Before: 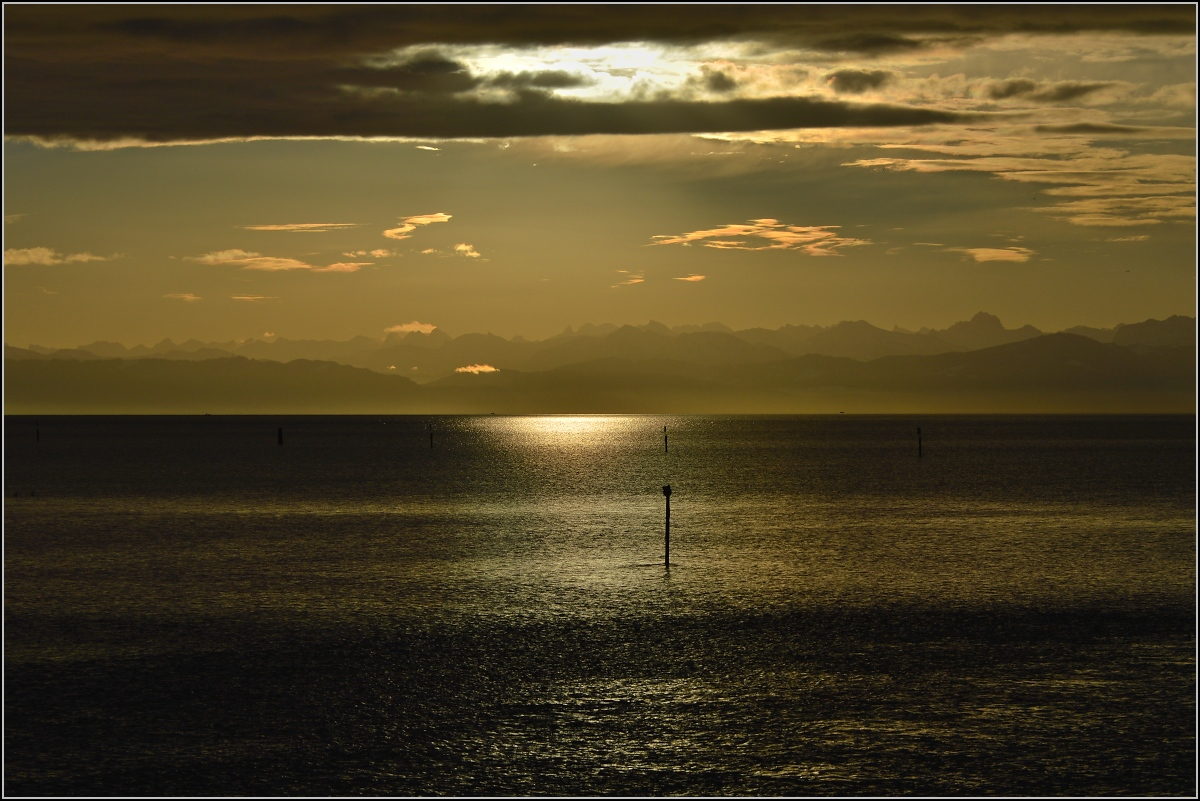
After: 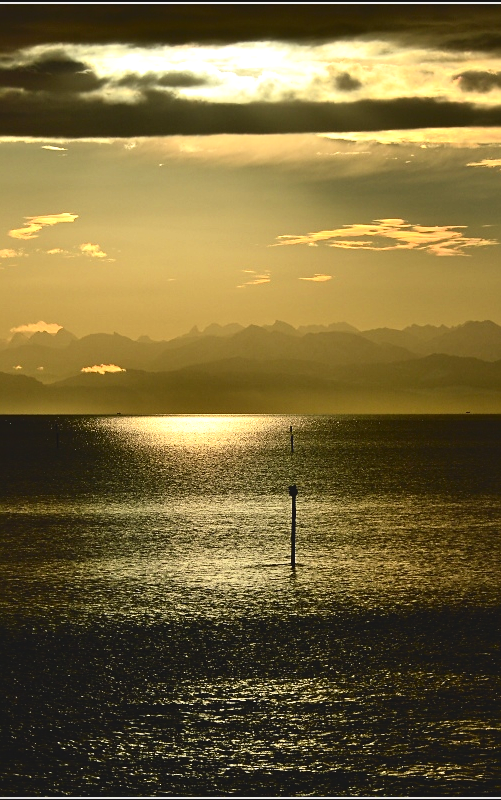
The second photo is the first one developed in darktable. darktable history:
crop: left 31.192%, right 27.045%
exposure: black level correction 0.001, exposure 0.499 EV, compensate highlight preservation false
sharpen: amount 0.204
tone curve: curves: ch0 [(0, 0.072) (0.249, 0.176) (0.518, 0.489) (0.832, 0.854) (1, 0.948)], color space Lab, independent channels
tone equalizer: -8 EV -0.391 EV, -7 EV -0.395 EV, -6 EV -0.329 EV, -5 EV -0.258 EV, -3 EV 0.224 EV, -2 EV 0.333 EV, -1 EV 0.412 EV, +0 EV 0.412 EV
color zones: curves: ch0 [(0.068, 0.464) (0.25, 0.5) (0.48, 0.508) (0.75, 0.536) (0.886, 0.476) (0.967, 0.456)]; ch1 [(0.066, 0.456) (0.25, 0.5) (0.616, 0.508) (0.746, 0.56) (0.934, 0.444)]
shadows and highlights: radius 335.17, shadows 63.99, highlights 5.45, compress 87.91%, soften with gaussian
